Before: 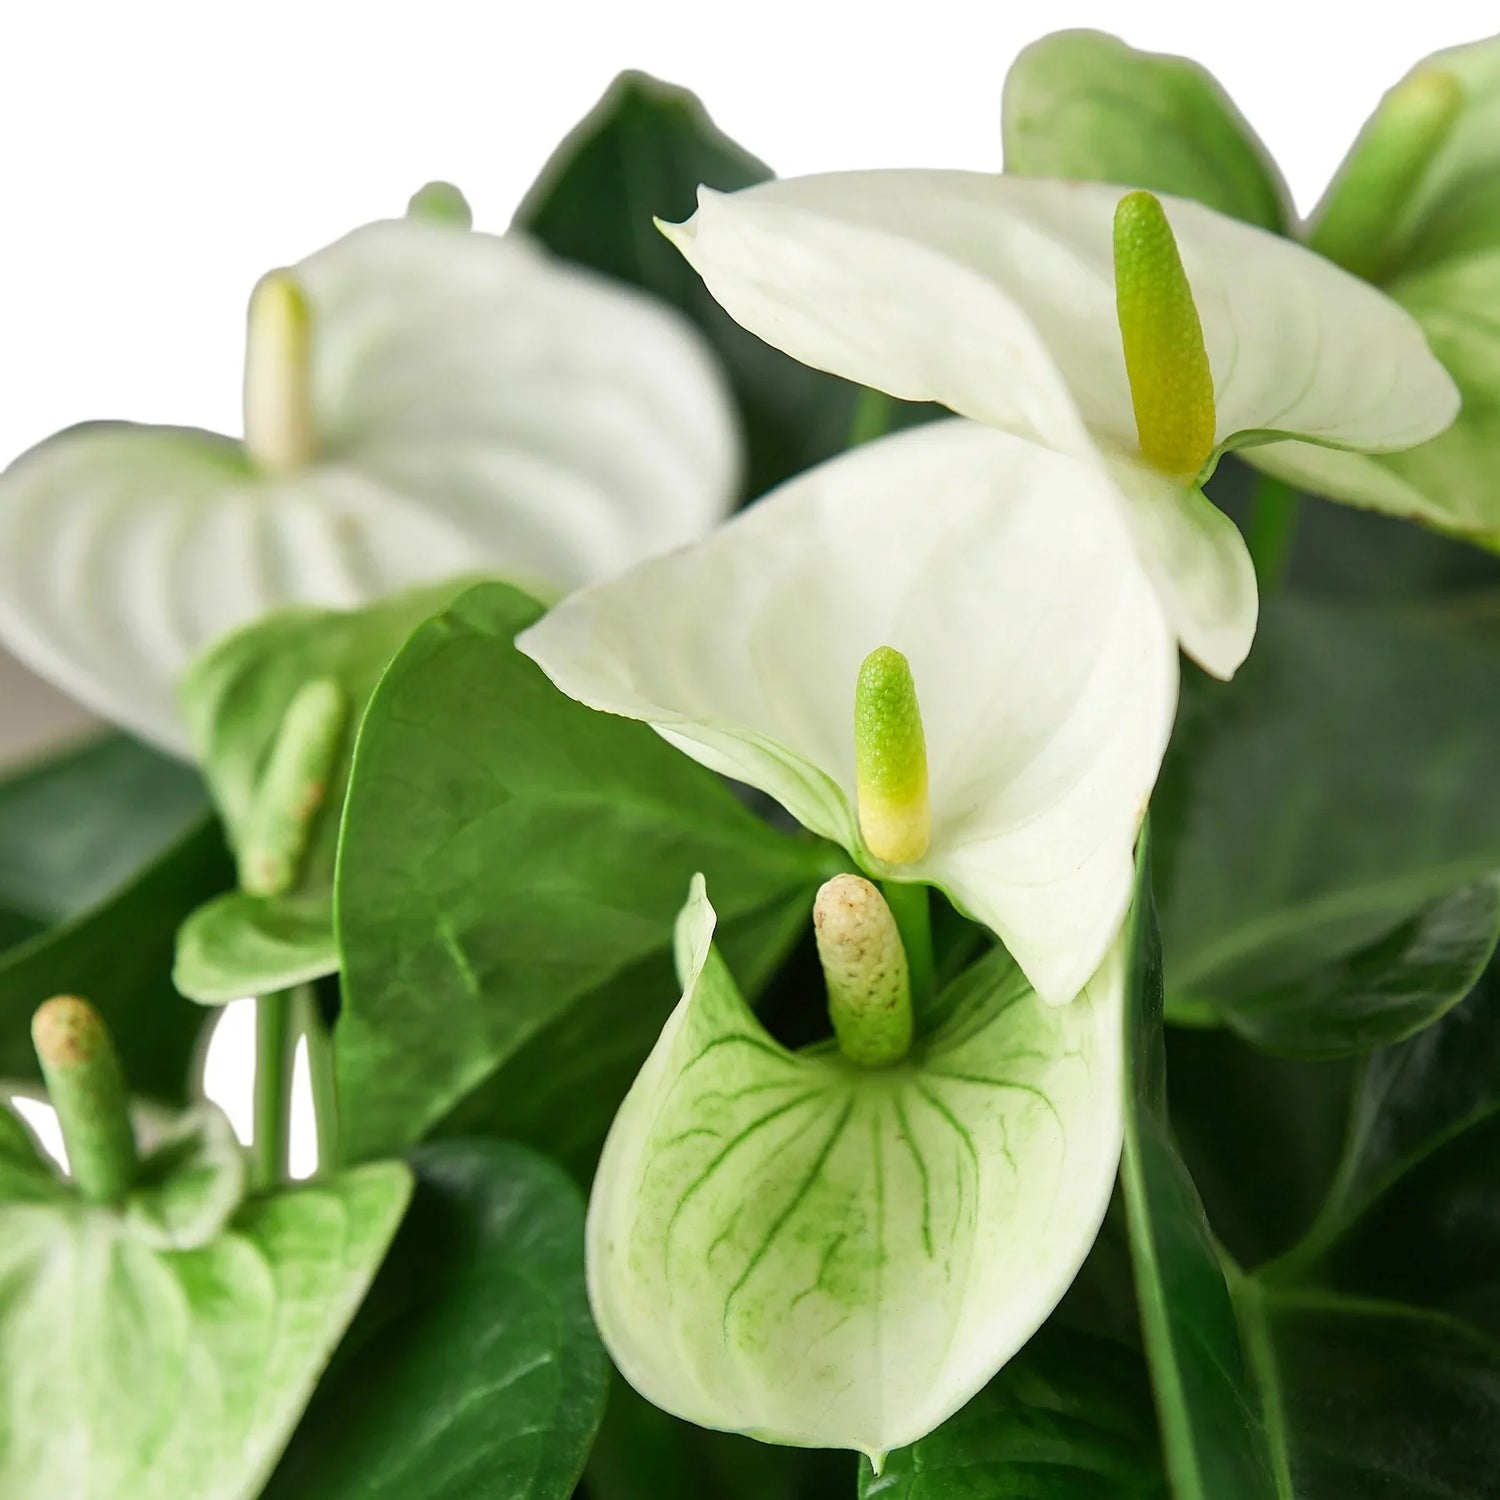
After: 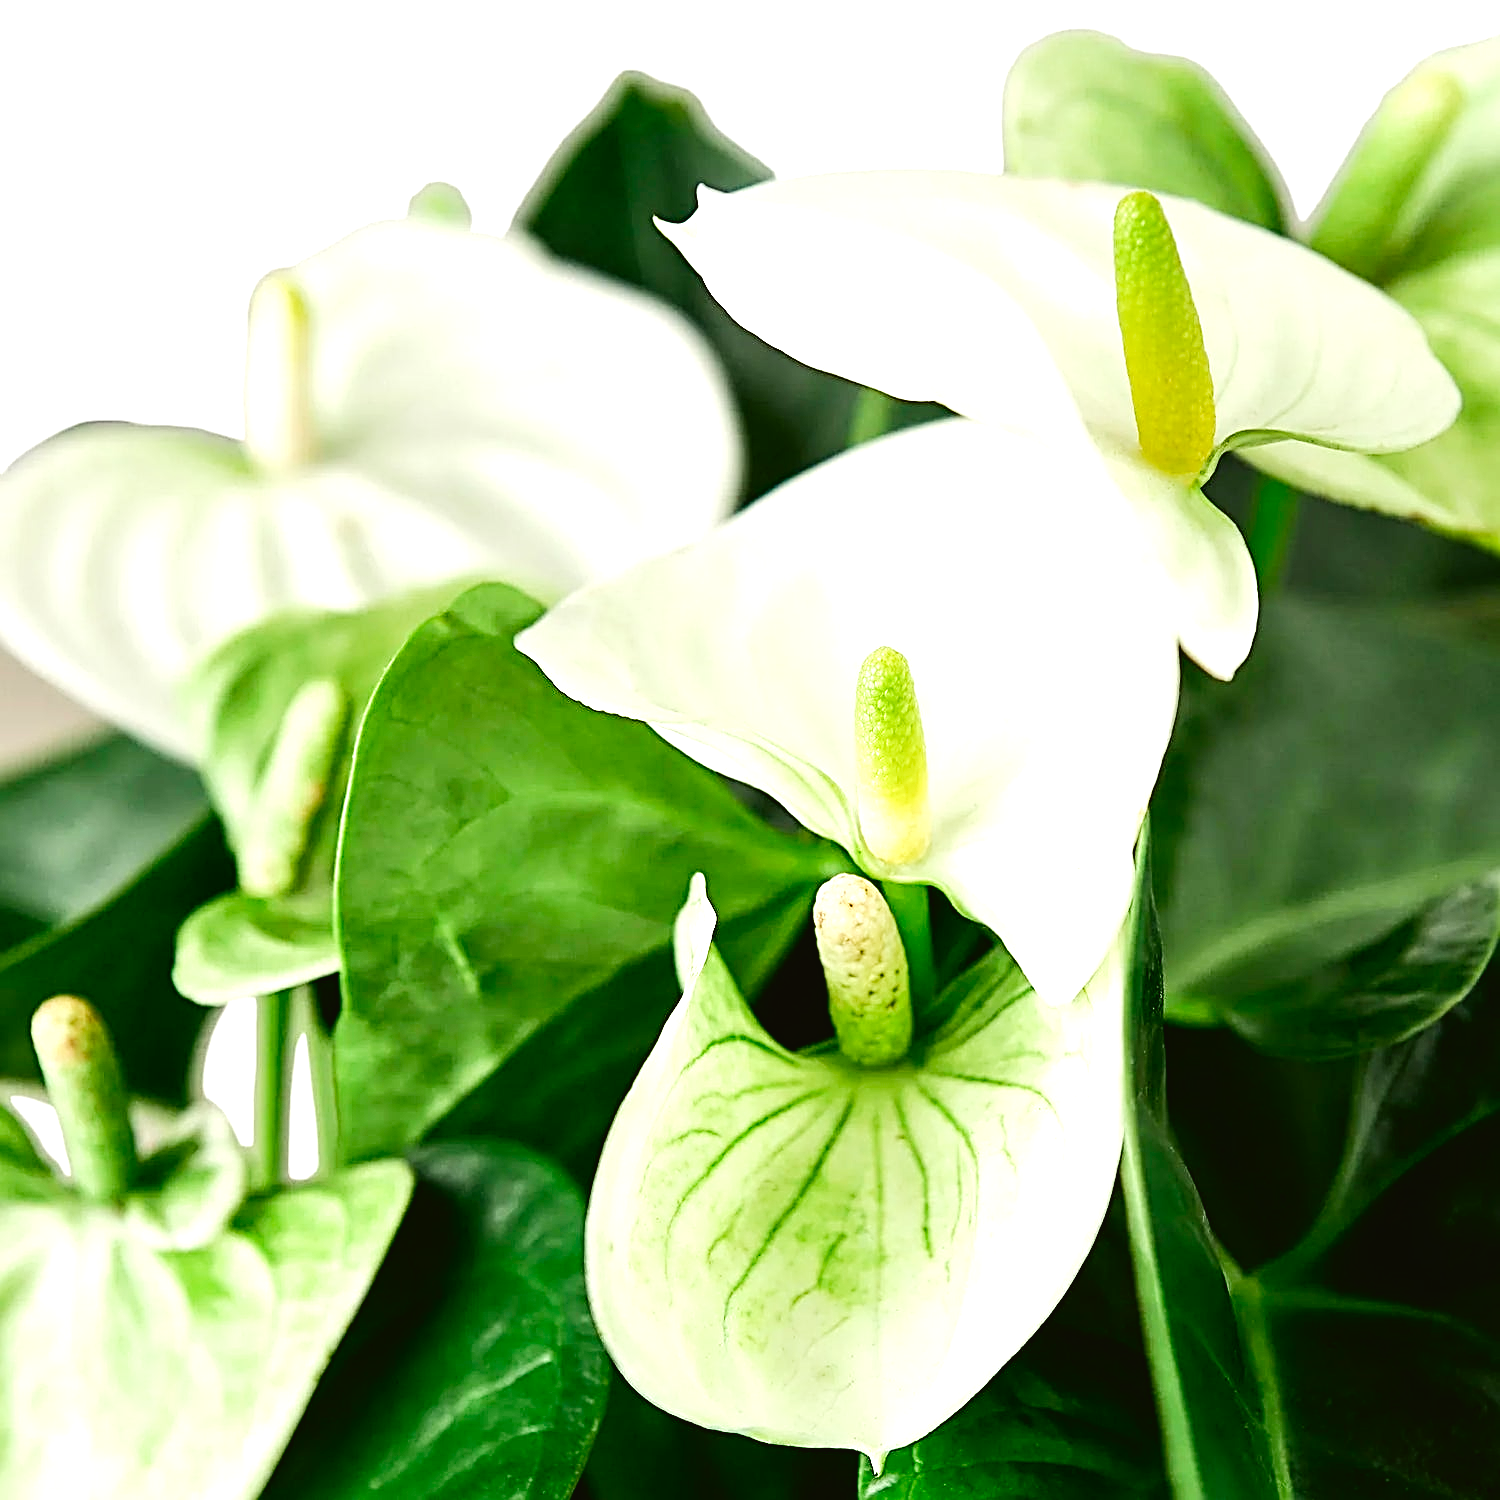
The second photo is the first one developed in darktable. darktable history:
levels: levels [0, 0.374, 0.749]
tone curve: curves: ch0 [(0, 0.021) (0.059, 0.053) (0.212, 0.18) (0.337, 0.304) (0.495, 0.505) (0.725, 0.731) (0.89, 0.919) (1, 1)]; ch1 [(0, 0) (0.094, 0.081) (0.311, 0.282) (0.421, 0.417) (0.479, 0.475) (0.54, 0.55) (0.615, 0.65) (0.683, 0.688) (1, 1)]; ch2 [(0, 0) (0.257, 0.217) (0.44, 0.431) (0.498, 0.507) (0.603, 0.598) (1, 1)], color space Lab, independent channels, preserve colors none
sharpen: radius 3.071, amount 0.771
filmic rgb: black relative exposure -7.65 EV, white relative exposure 4.56 EV, hardness 3.61, add noise in highlights 0.002, preserve chrominance no, color science v3 (2019), use custom middle-gray values true, contrast in highlights soft
